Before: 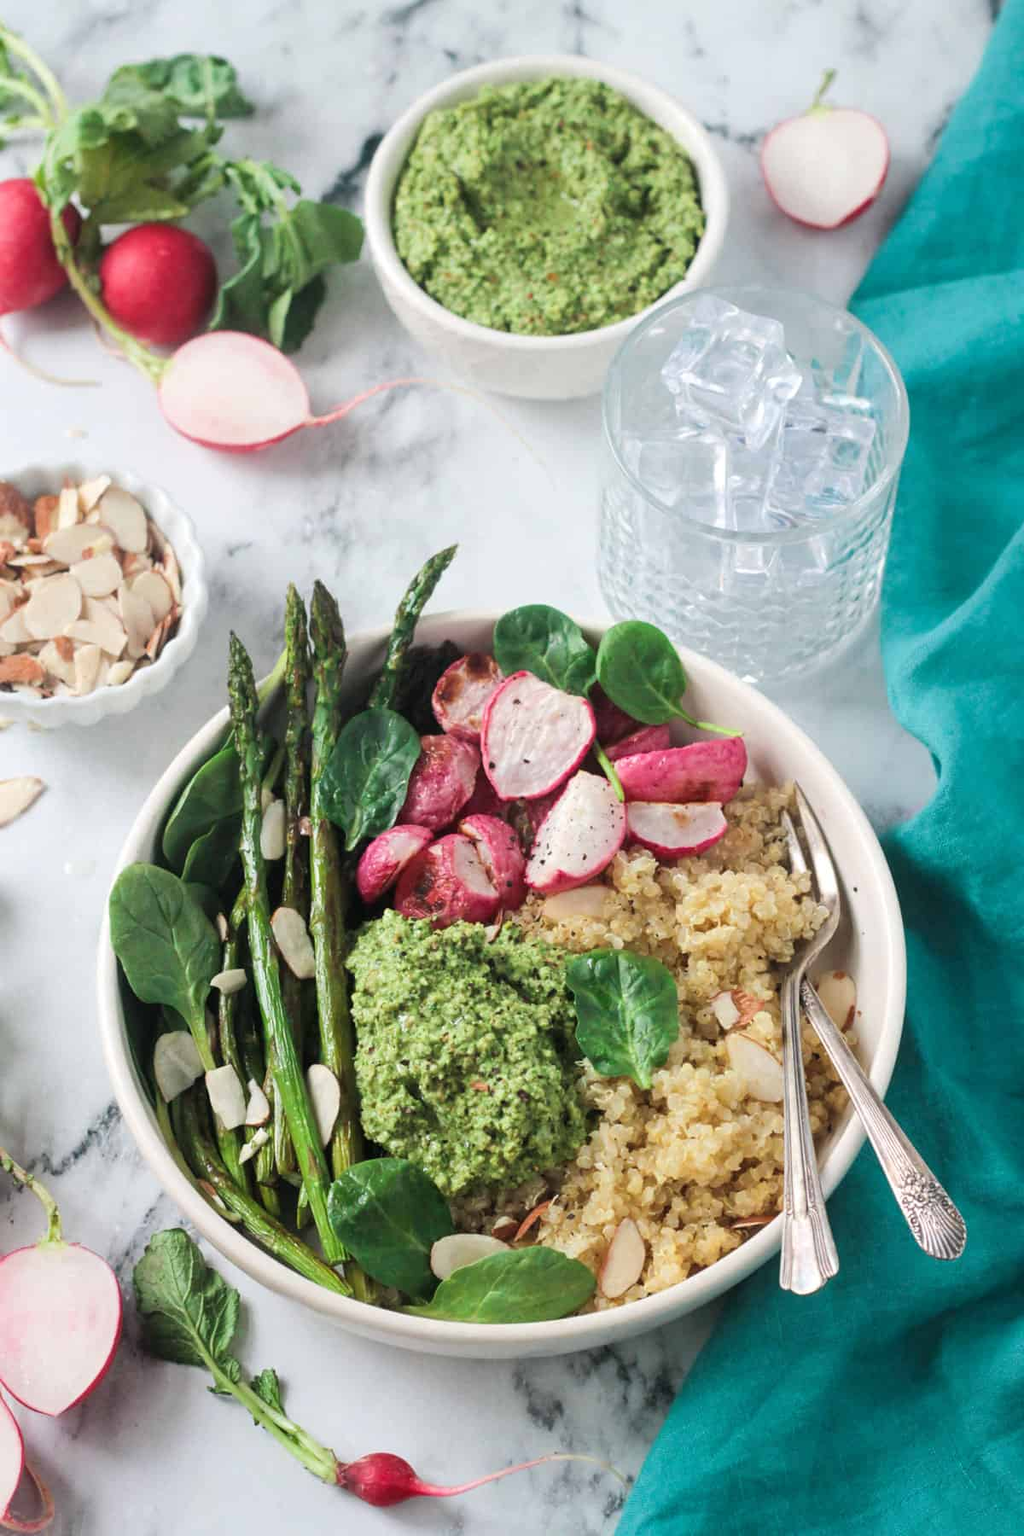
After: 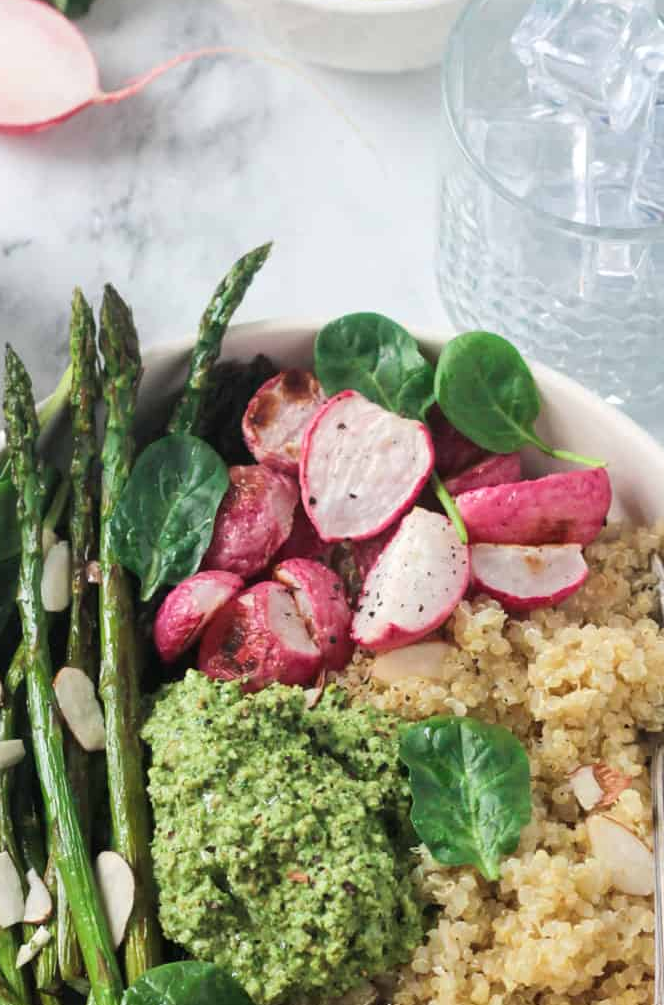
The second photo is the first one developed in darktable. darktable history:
crop and rotate: left 22.014%, top 22.043%, right 22.65%, bottom 22.095%
